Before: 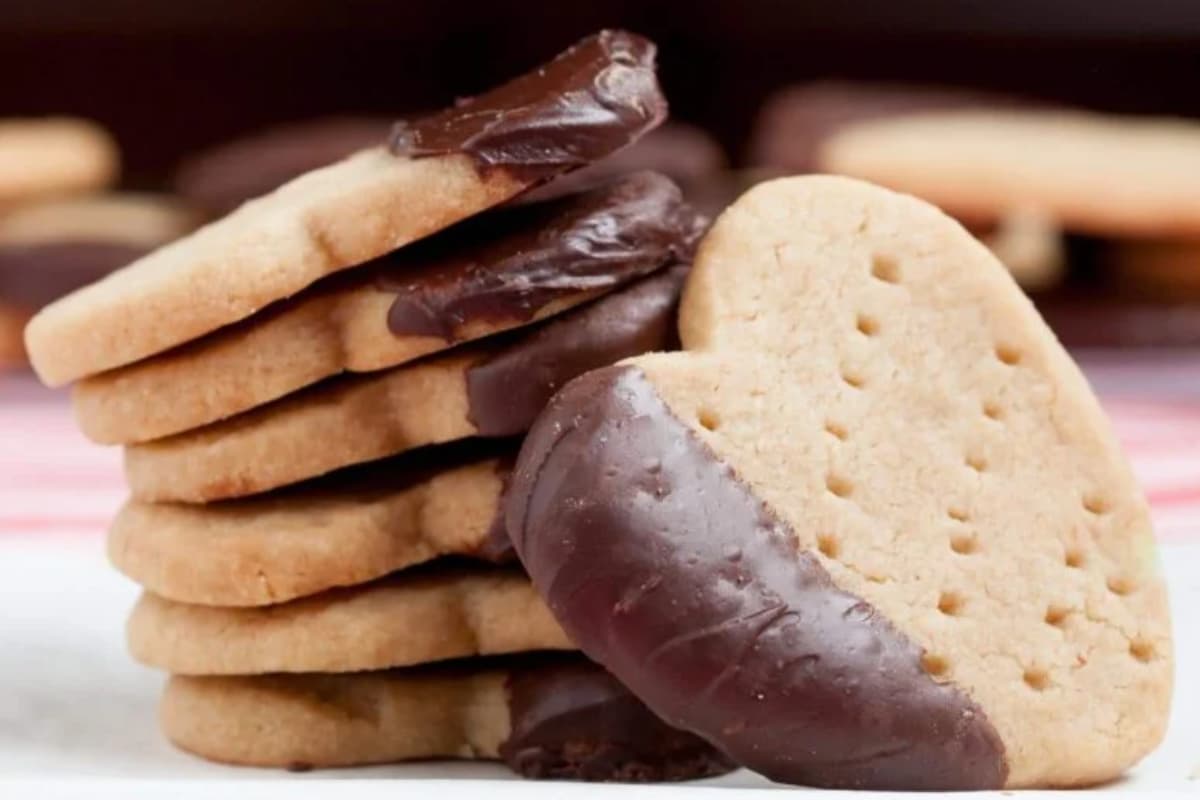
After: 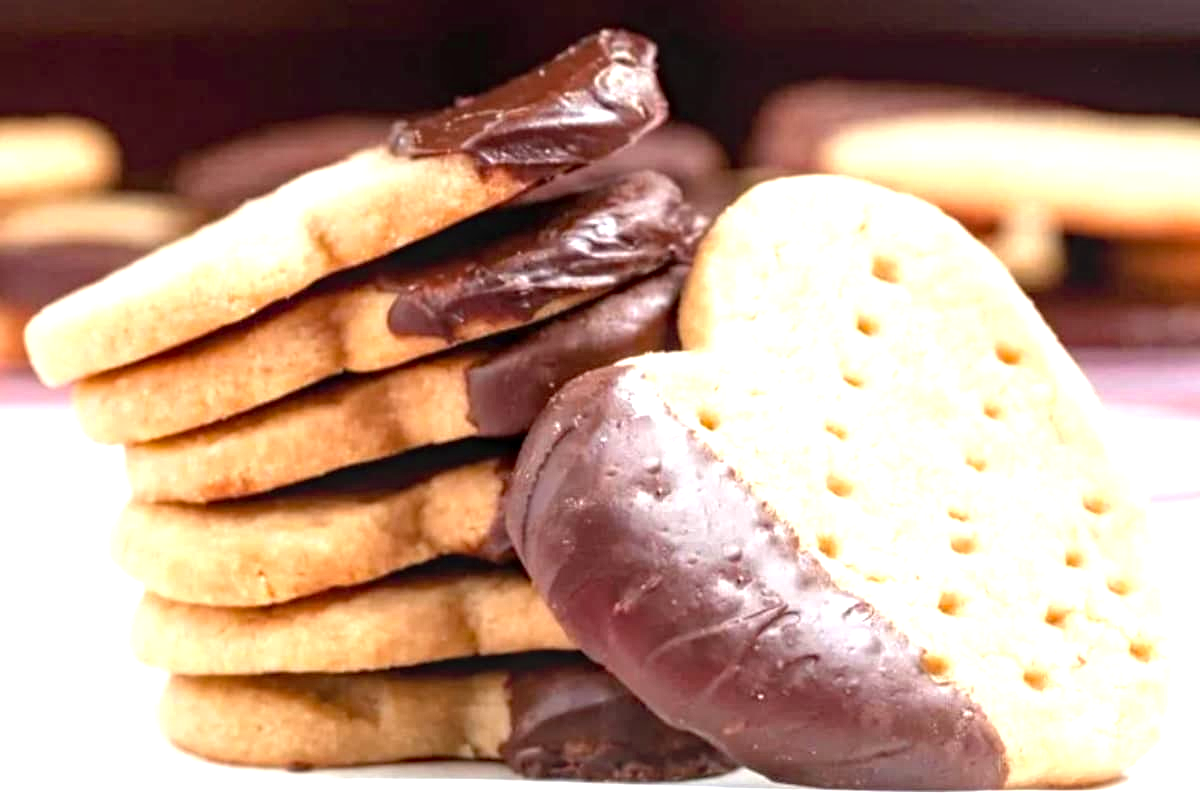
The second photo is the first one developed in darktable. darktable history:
haze removal: compatibility mode true, adaptive false
exposure: black level correction 0, exposure 1.2 EV, compensate highlight preservation false
local contrast: on, module defaults
